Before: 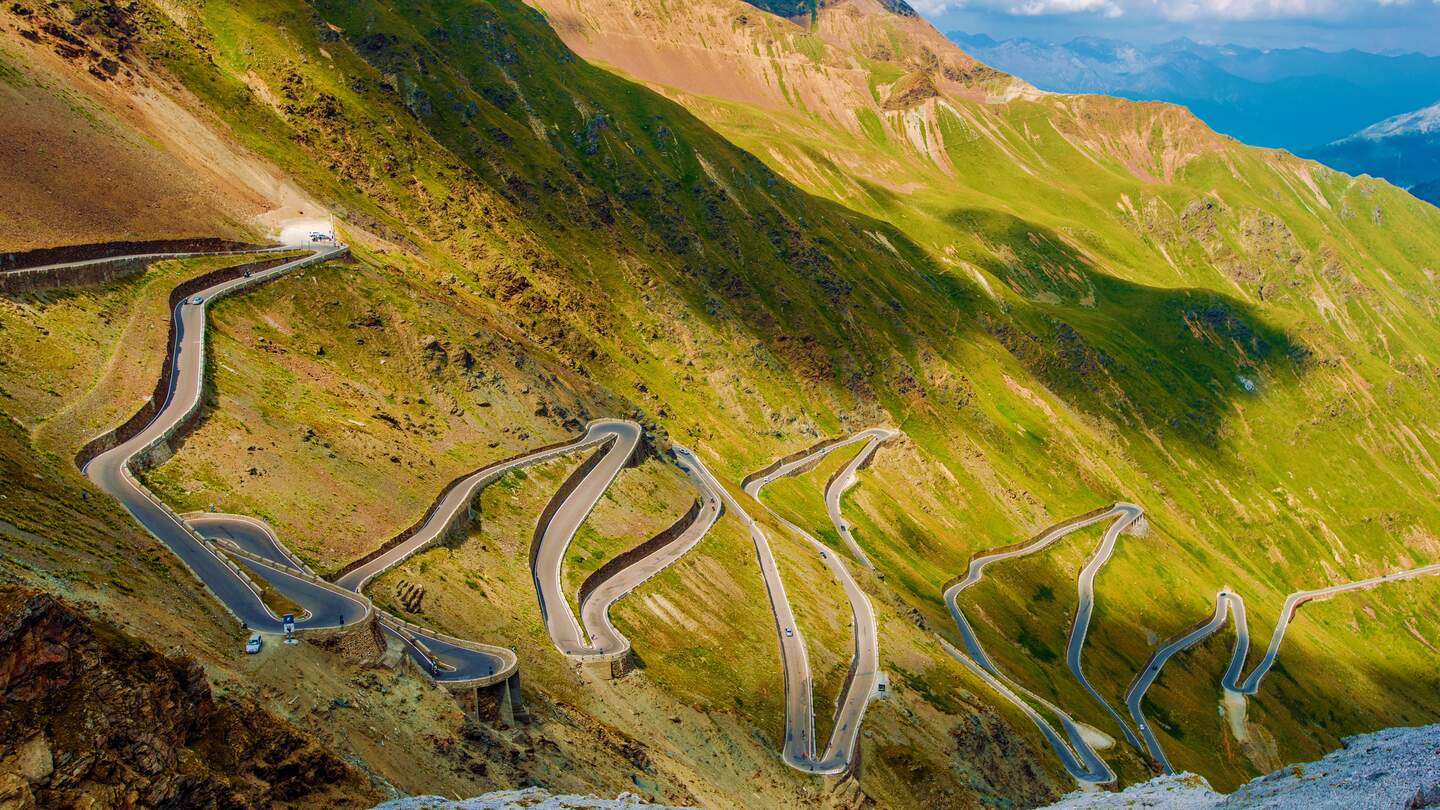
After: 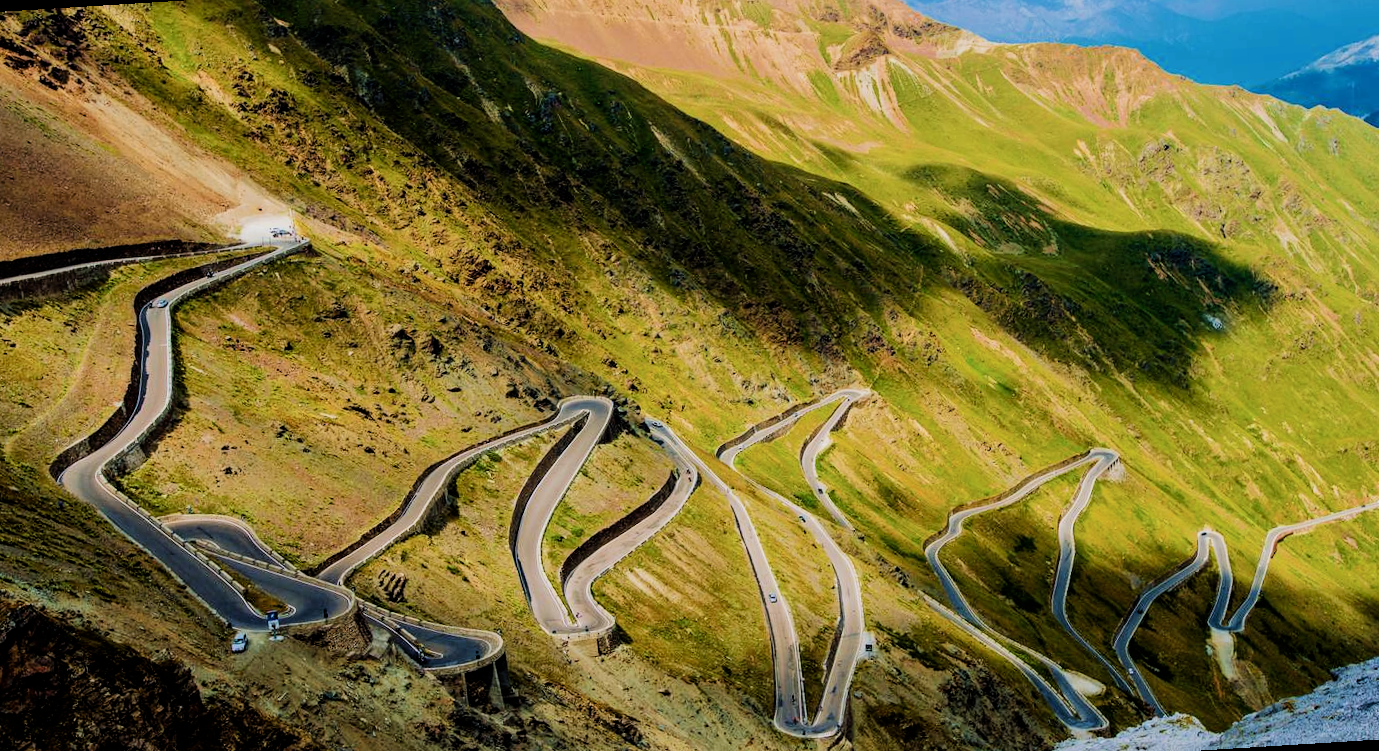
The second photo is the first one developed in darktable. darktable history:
filmic rgb: black relative exposure -5 EV, hardness 2.88, contrast 1.4, highlights saturation mix -20%
rotate and perspective: rotation -3.52°, crop left 0.036, crop right 0.964, crop top 0.081, crop bottom 0.919
white balance: red 0.98, blue 1.034
